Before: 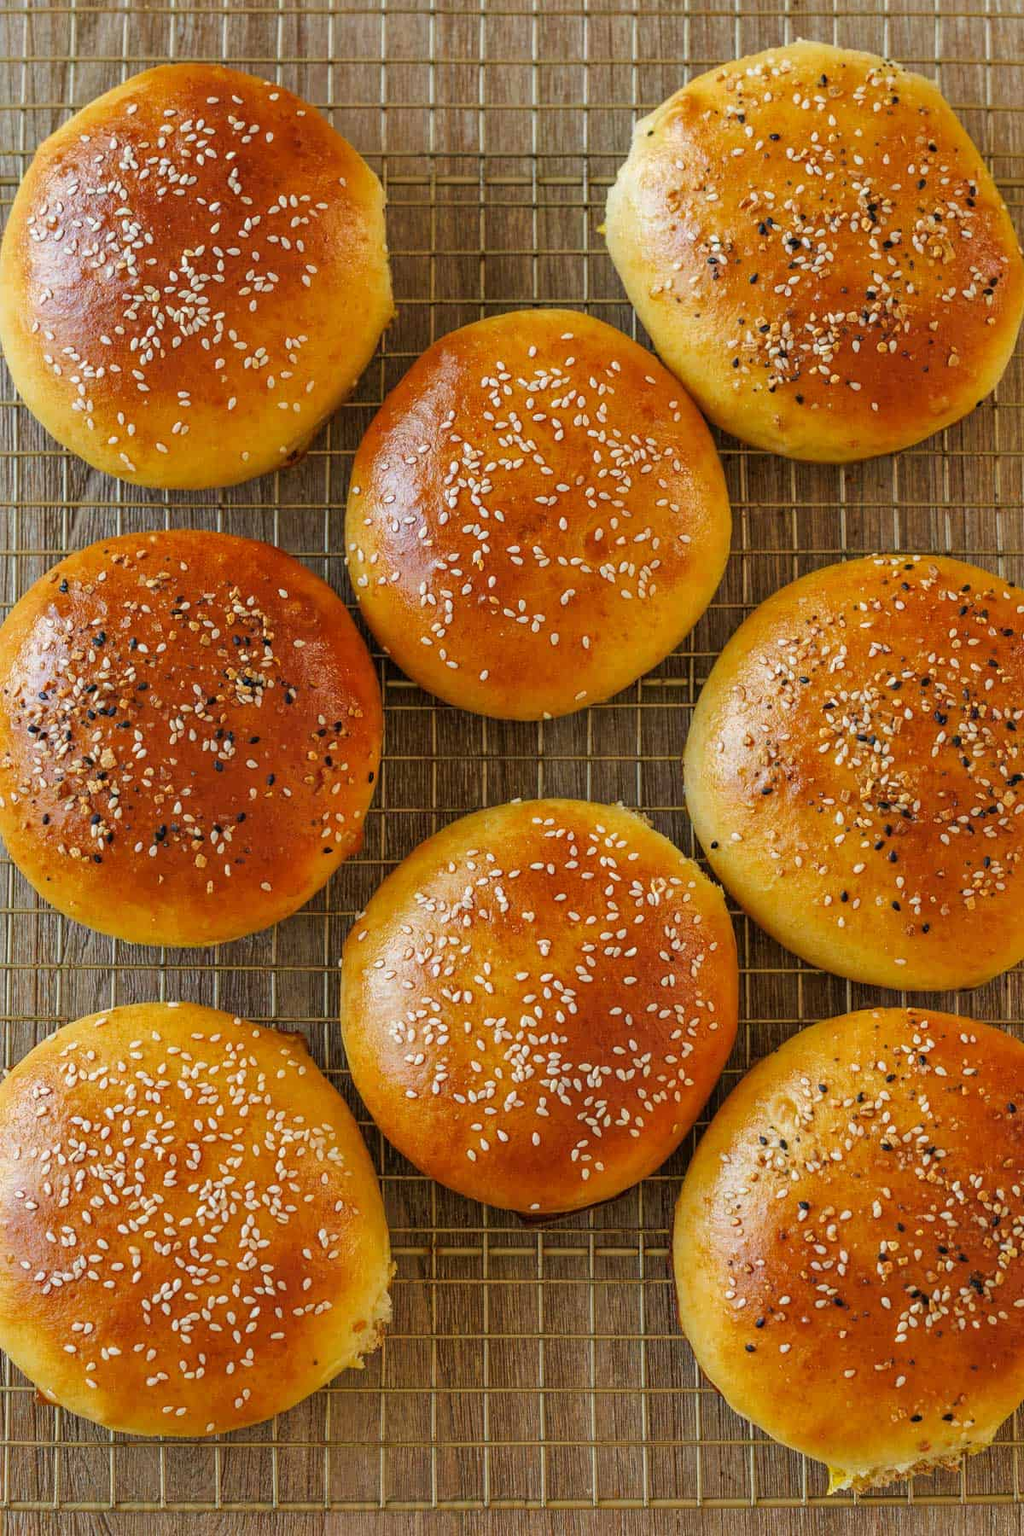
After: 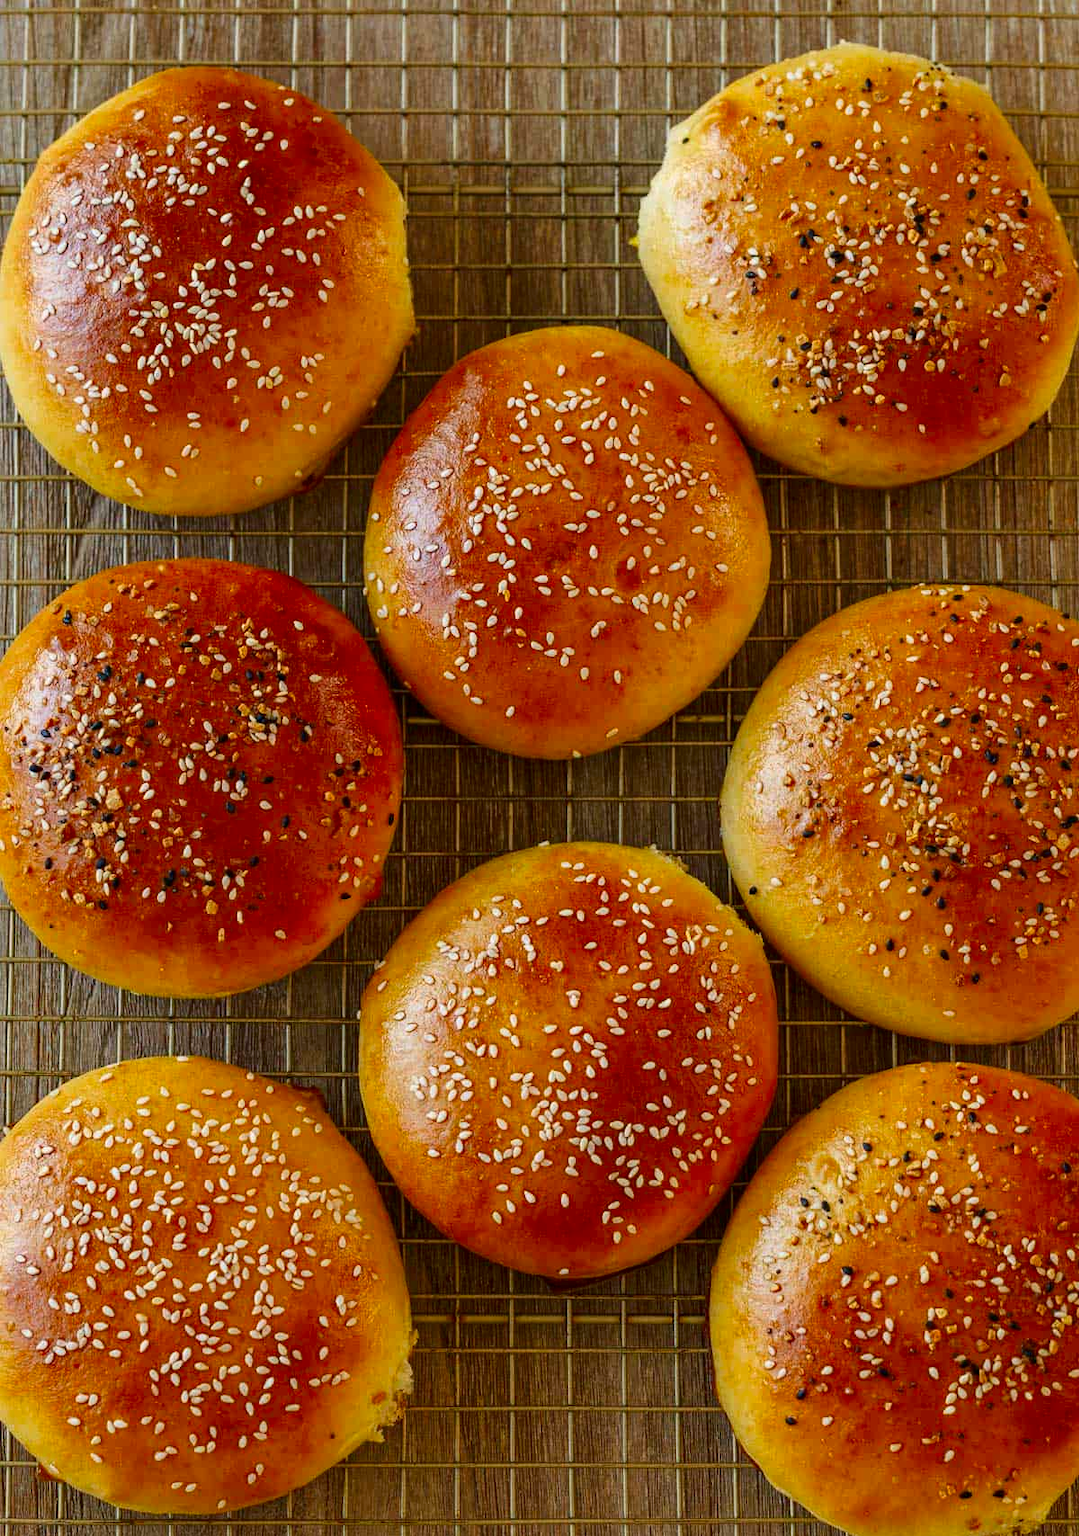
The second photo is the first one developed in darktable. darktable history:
crop and rotate: top 0%, bottom 5.097%
contrast brightness saturation: contrast 0.12, brightness -0.12, saturation 0.2
